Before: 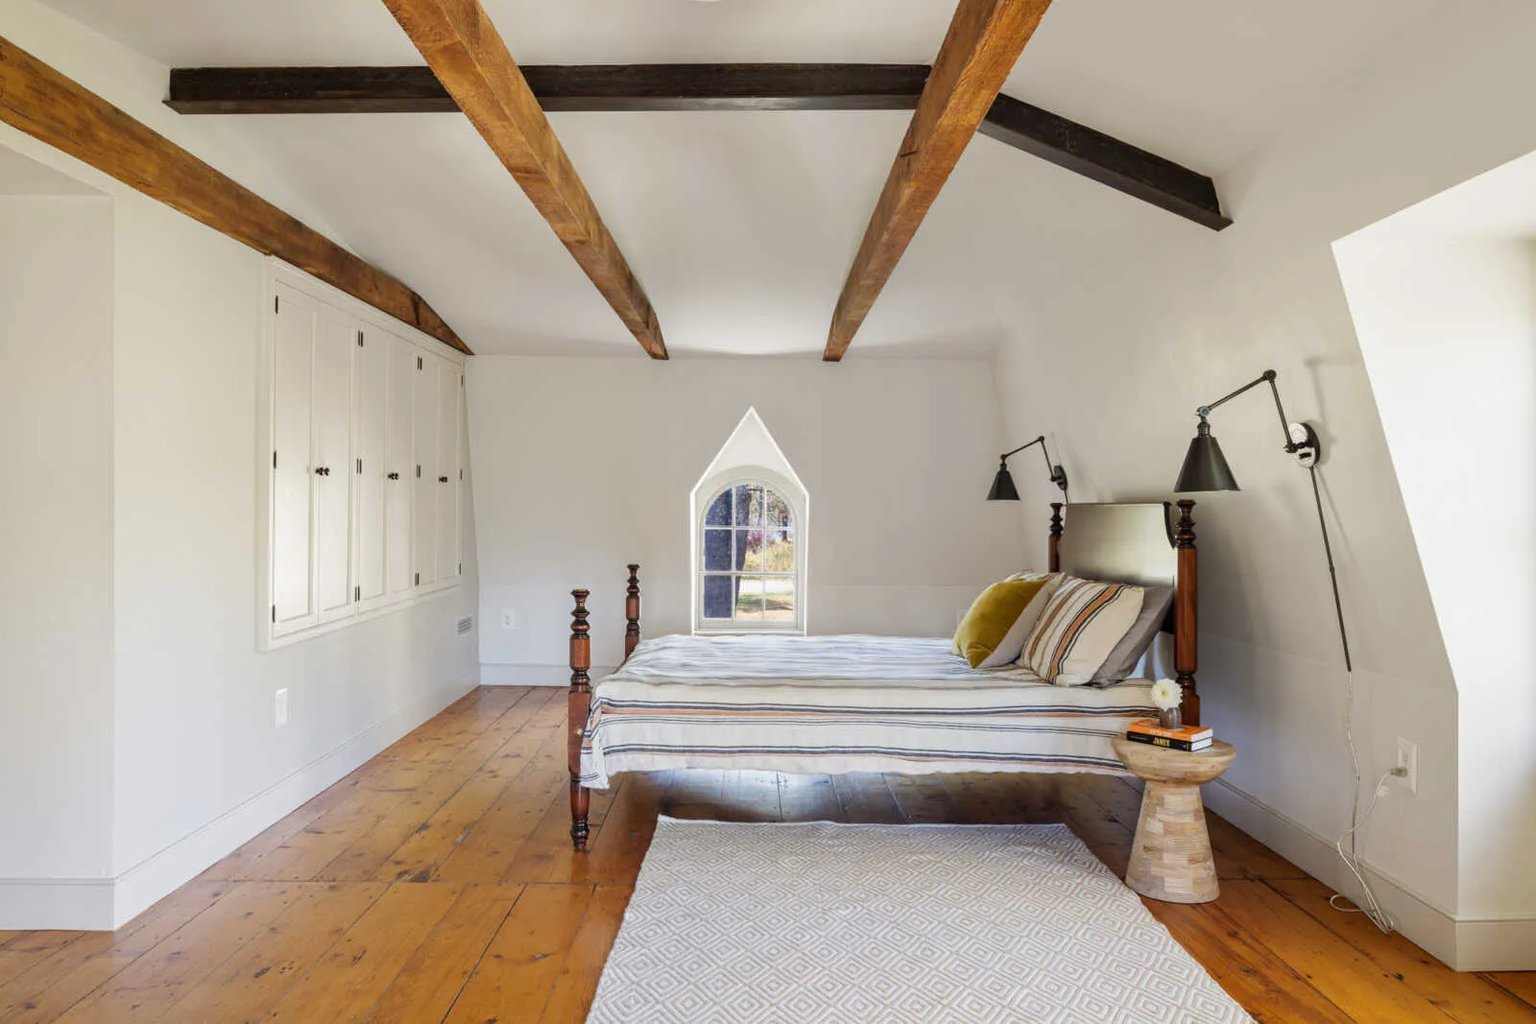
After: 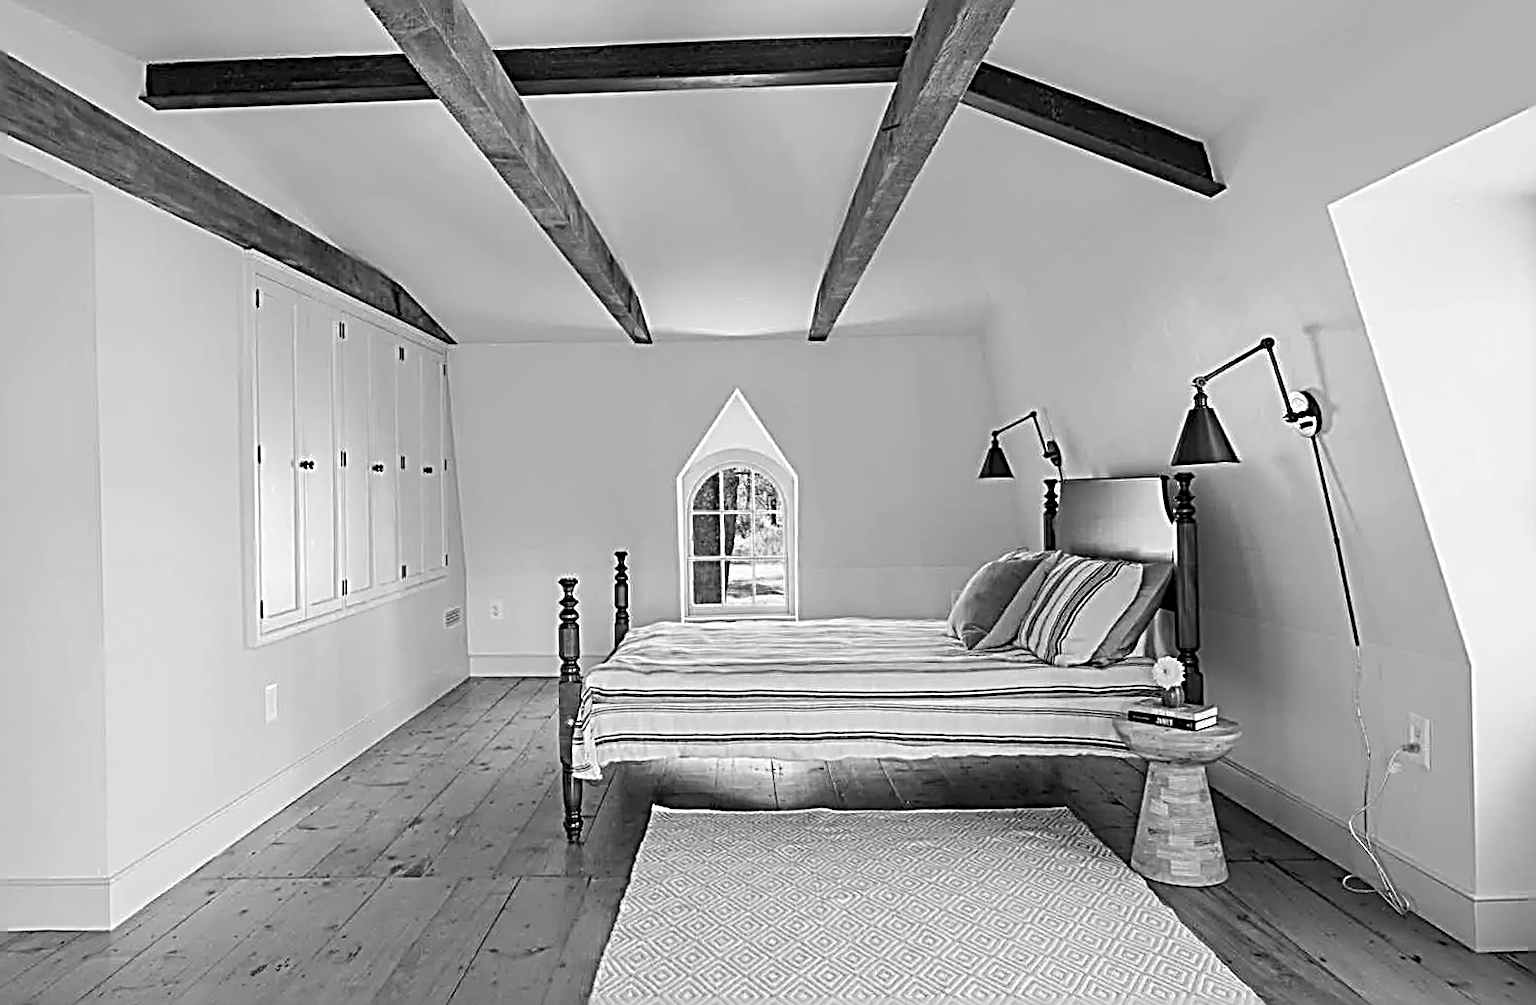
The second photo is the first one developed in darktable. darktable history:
rotate and perspective: rotation -1.32°, lens shift (horizontal) -0.031, crop left 0.015, crop right 0.985, crop top 0.047, crop bottom 0.982
sharpen: radius 3.158, amount 1.731
monochrome: on, module defaults
